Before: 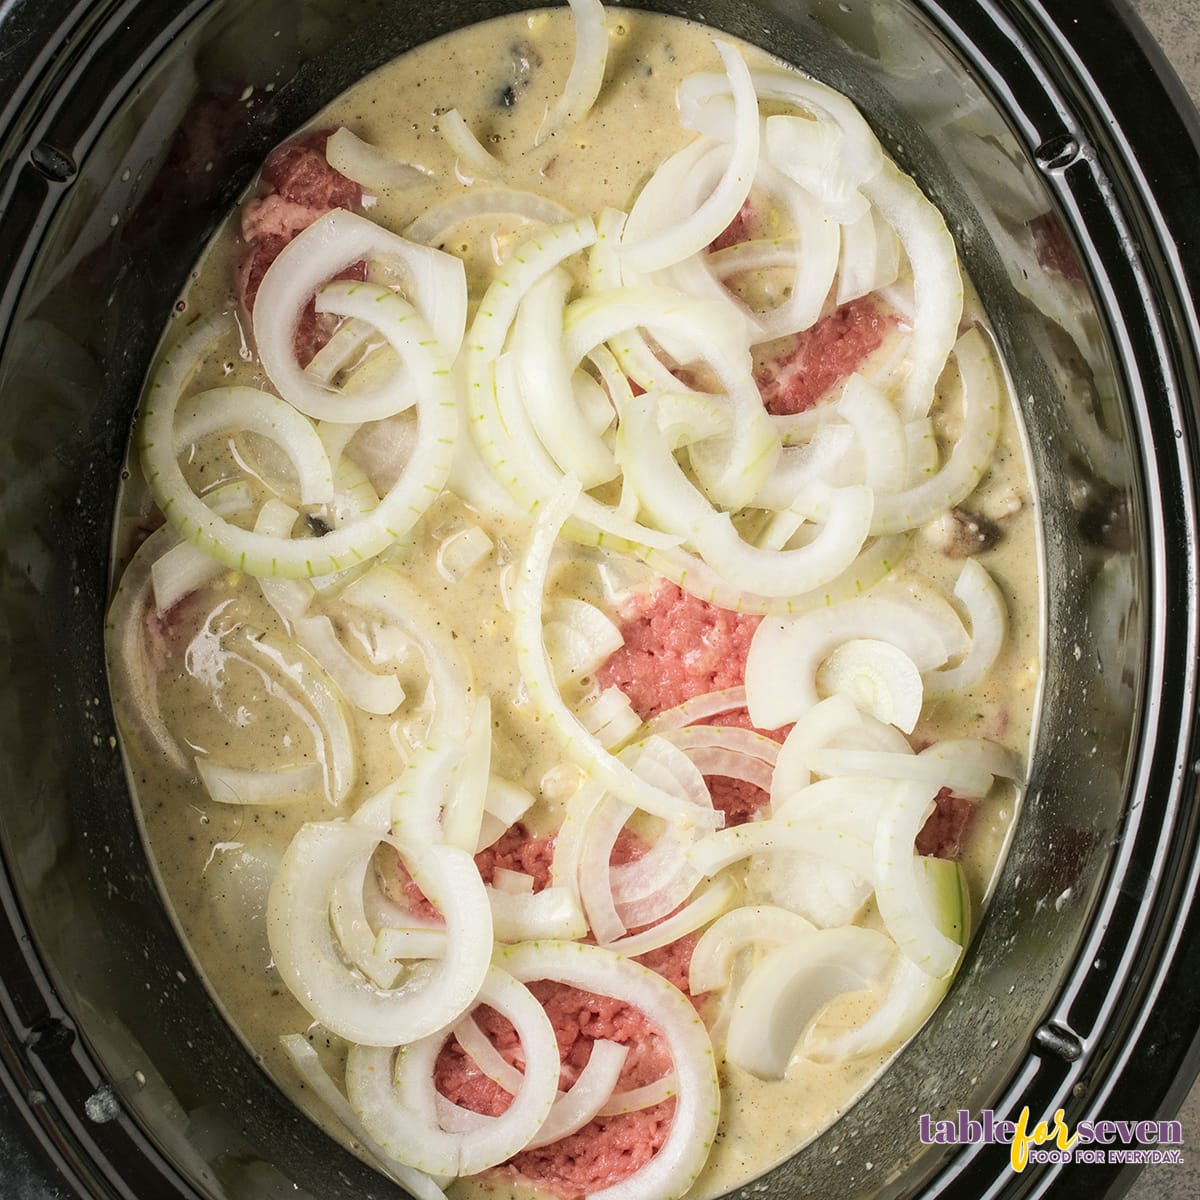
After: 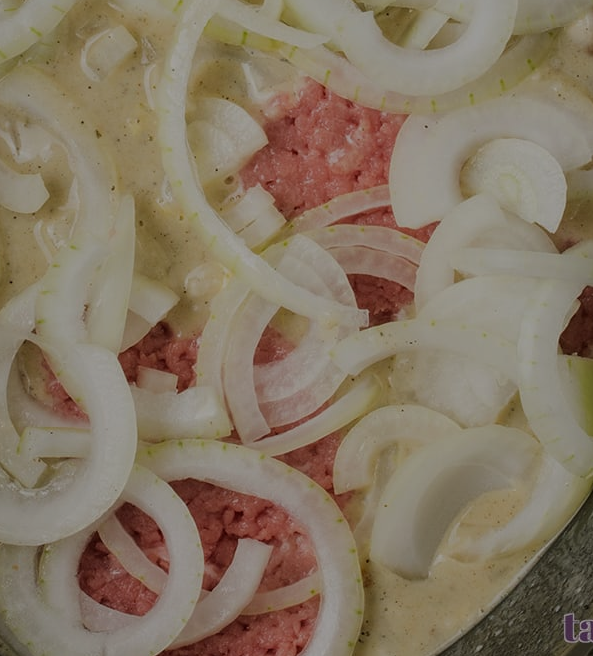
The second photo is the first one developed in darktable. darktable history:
tone equalizer: on, module defaults
crop: left 29.672%, top 41.786%, right 20.851%, bottom 3.487%
exposure: exposure -1.468 EV, compensate highlight preservation false
